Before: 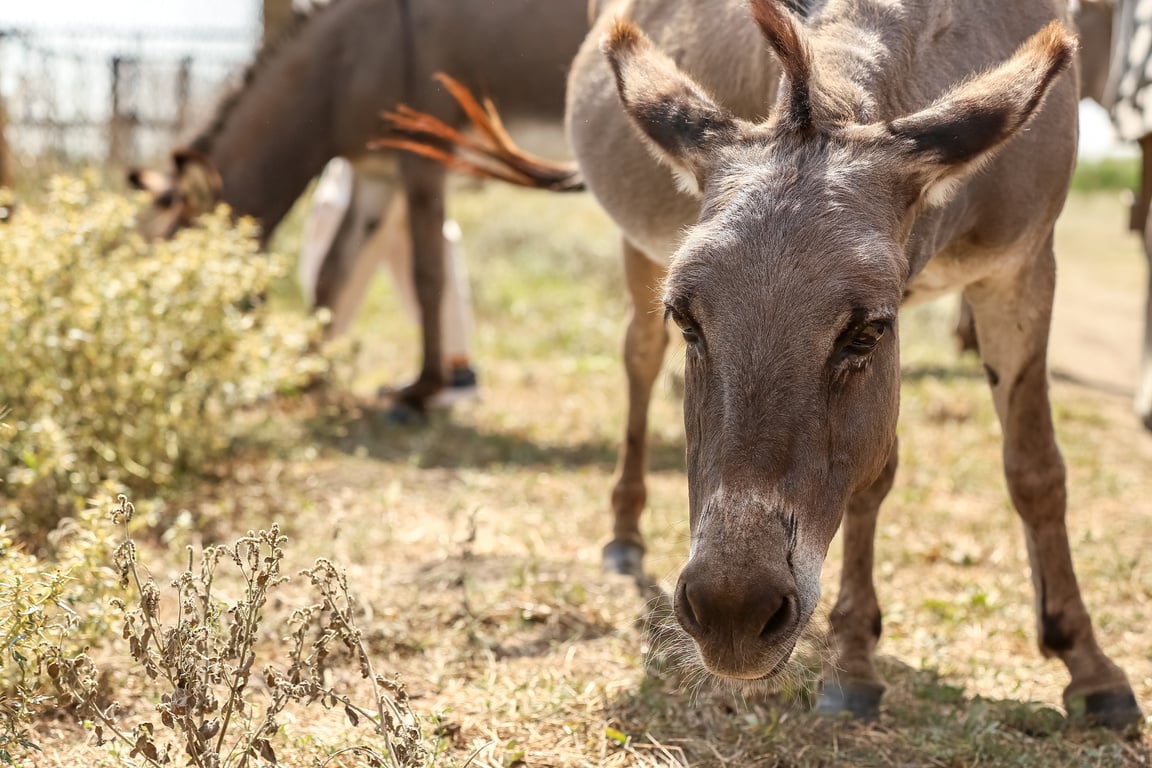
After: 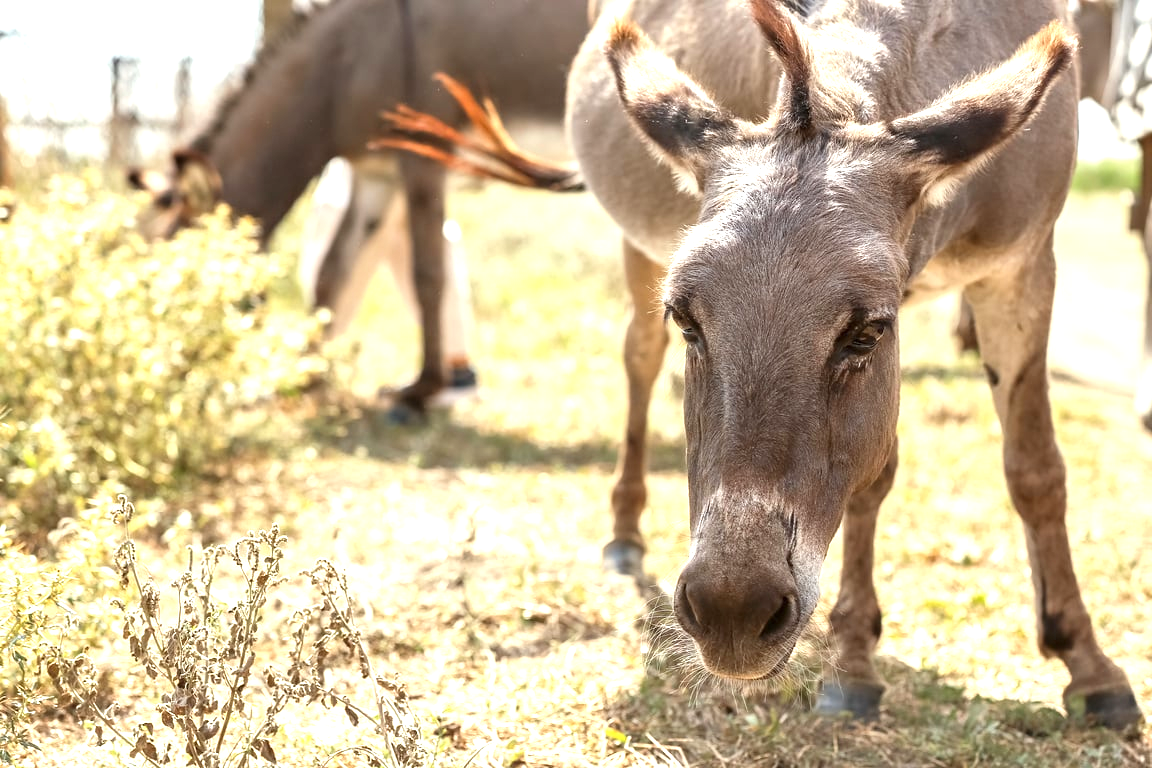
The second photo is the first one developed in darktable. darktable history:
white balance: red 0.978, blue 0.999
exposure: exposure 0.95 EV, compensate highlight preservation false
